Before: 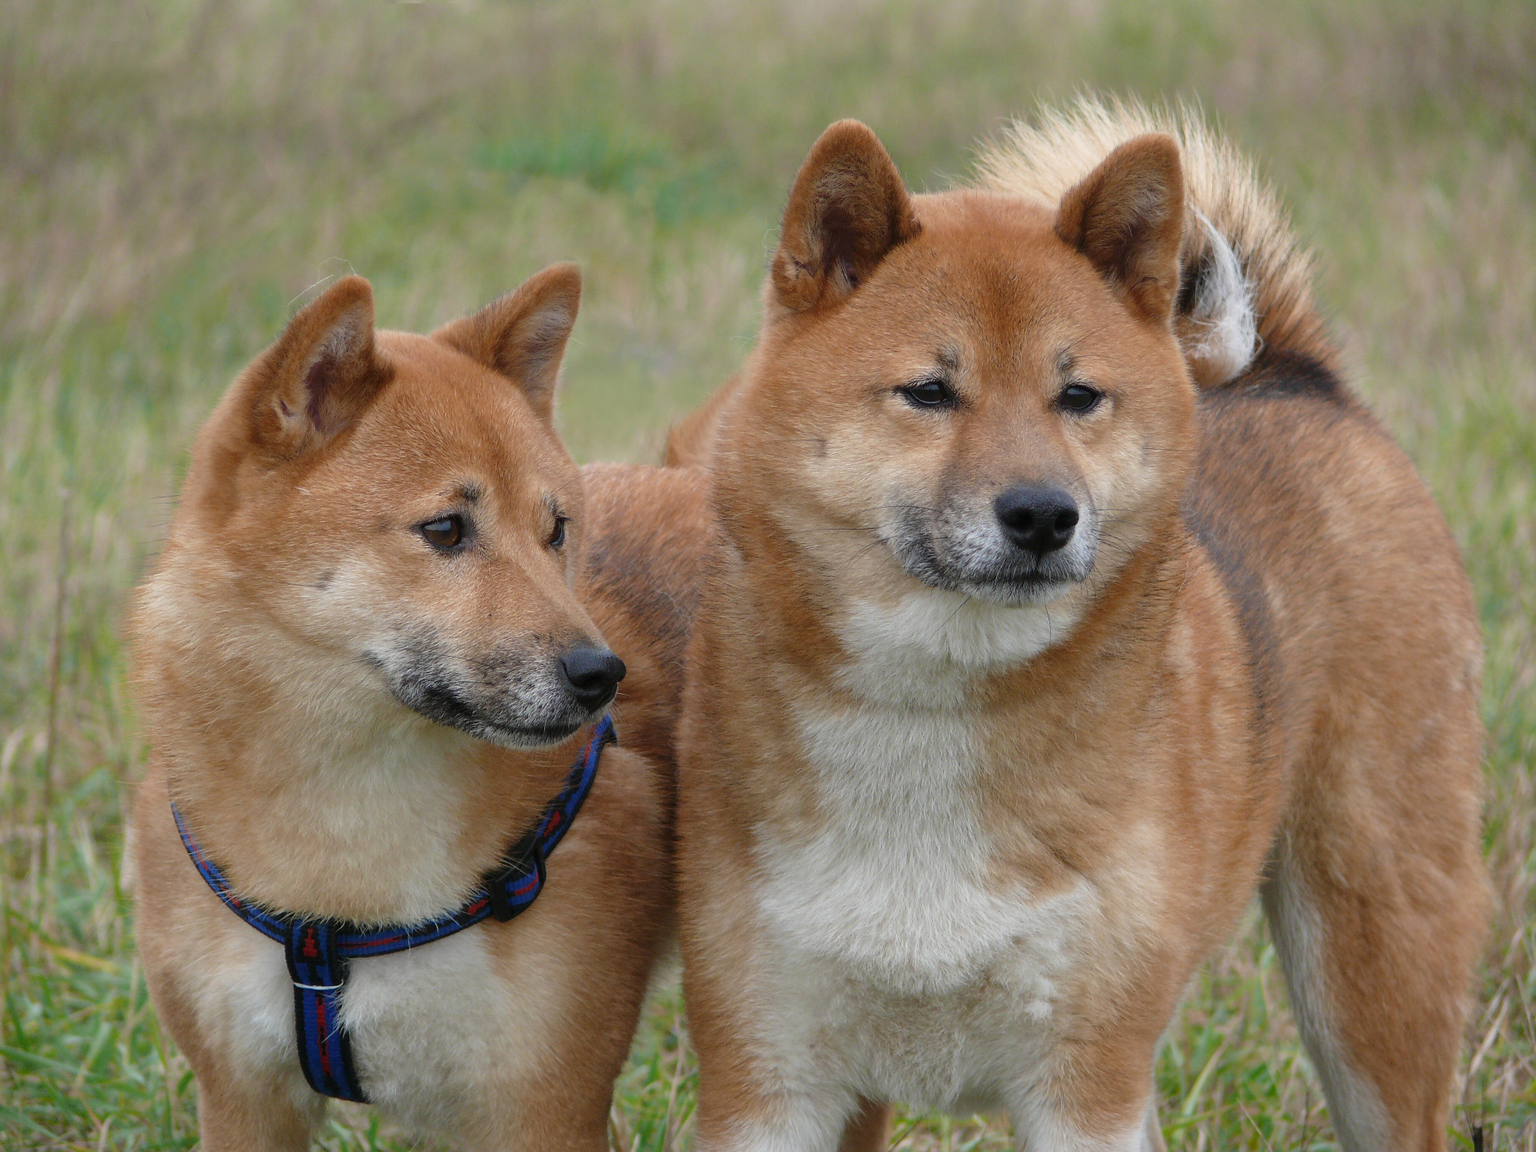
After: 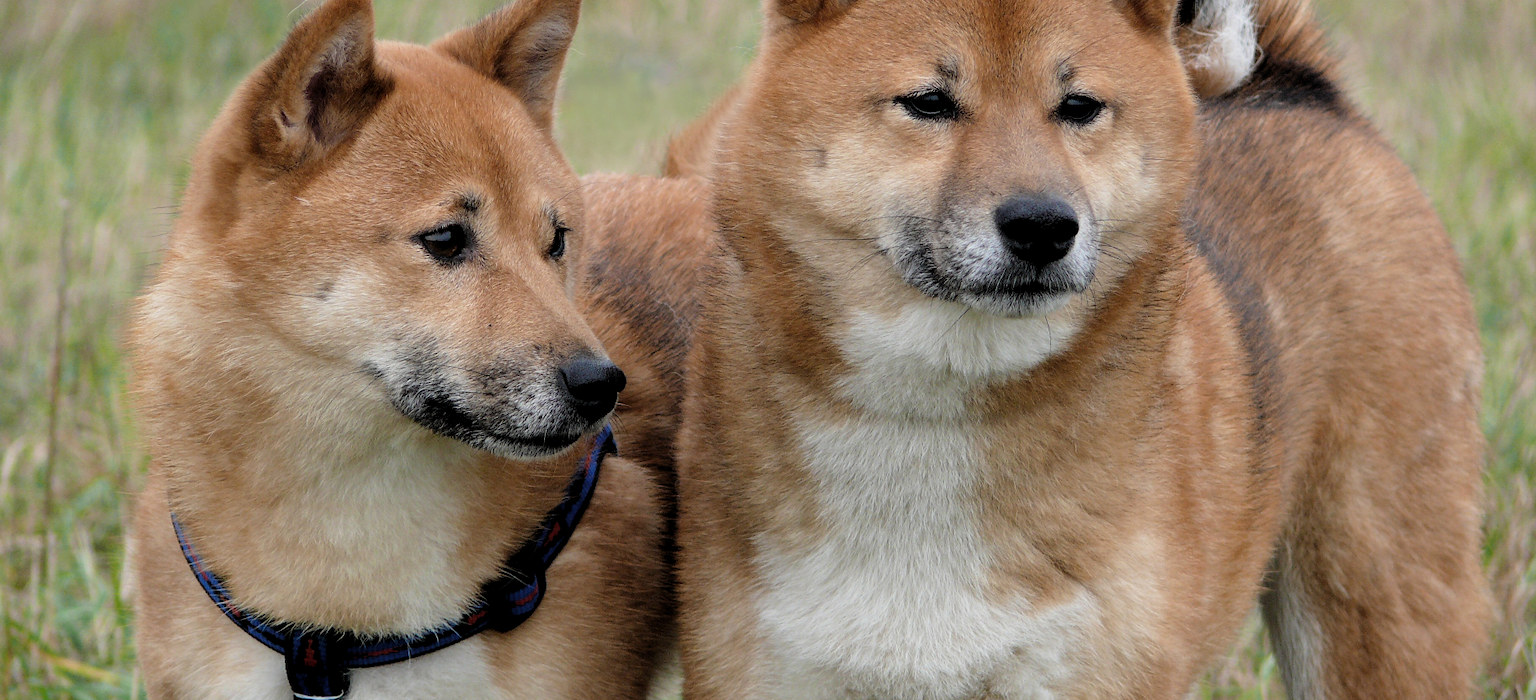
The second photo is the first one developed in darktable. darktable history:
crop and rotate: top 25.16%, bottom 13.987%
levels: levels [0.016, 0.484, 0.953]
filmic rgb: black relative exposure -5.09 EV, white relative exposure 3.21 EV, threshold 2.96 EV, hardness 3.44, contrast 1.199, highlights saturation mix -30.02%, enable highlight reconstruction true
